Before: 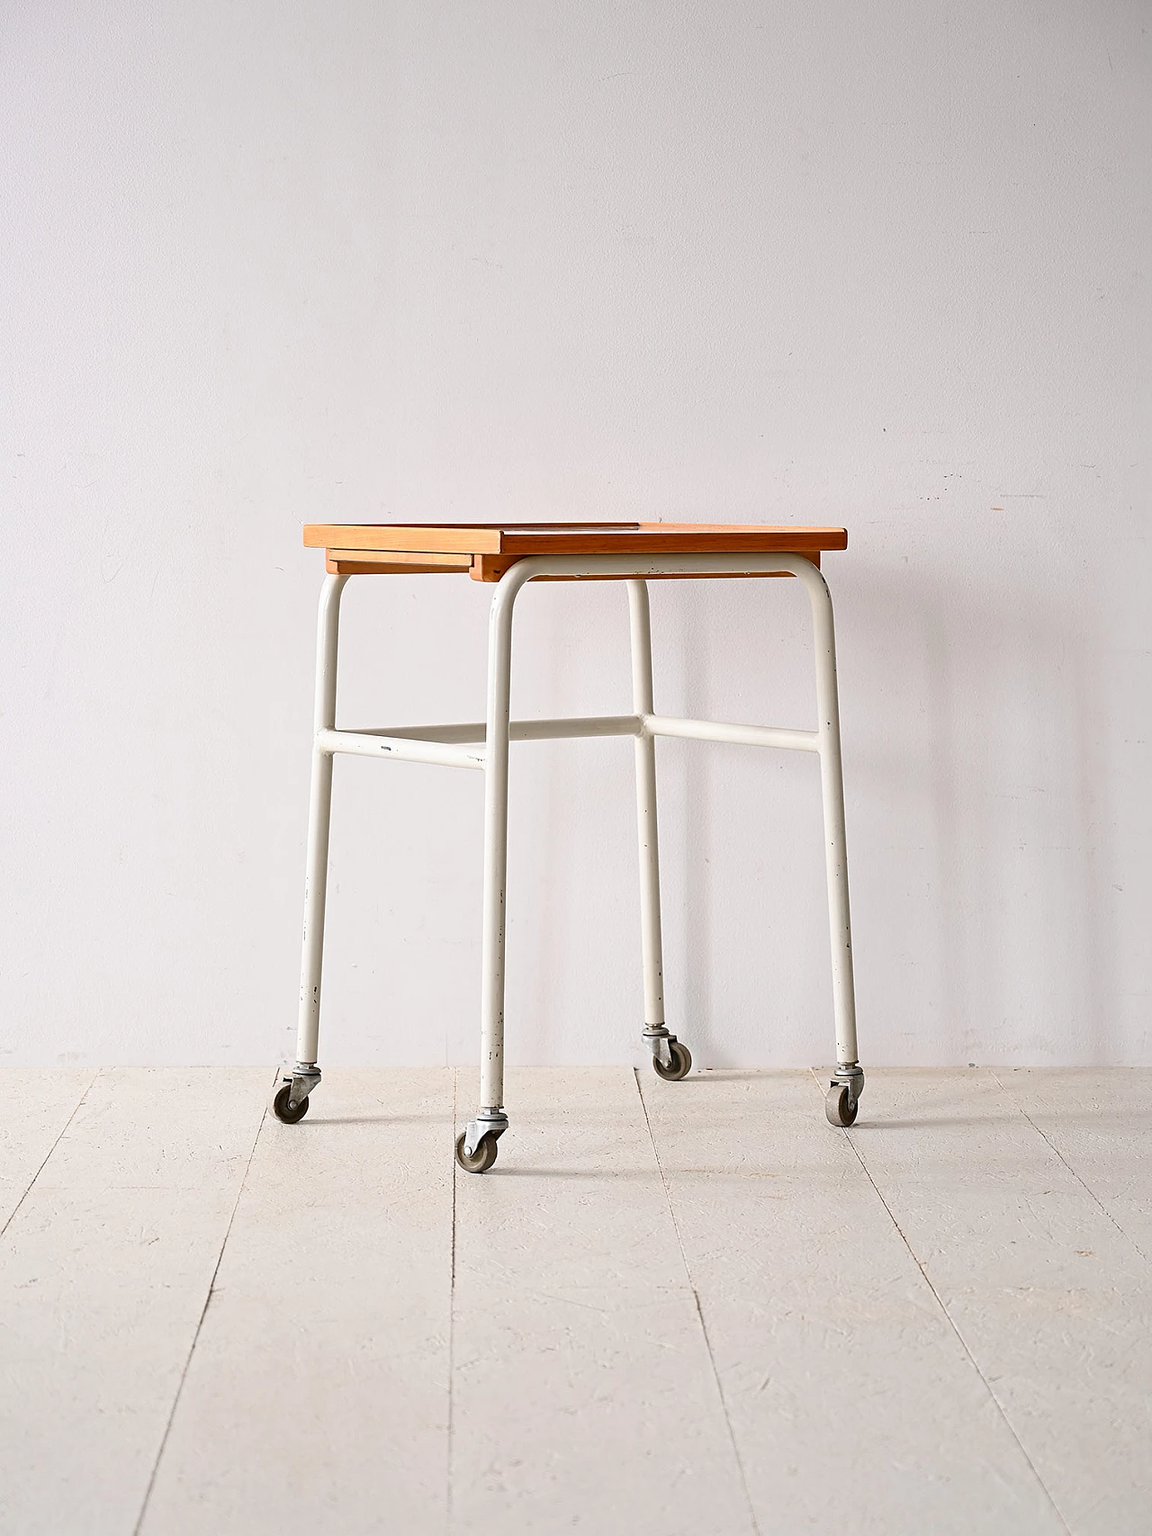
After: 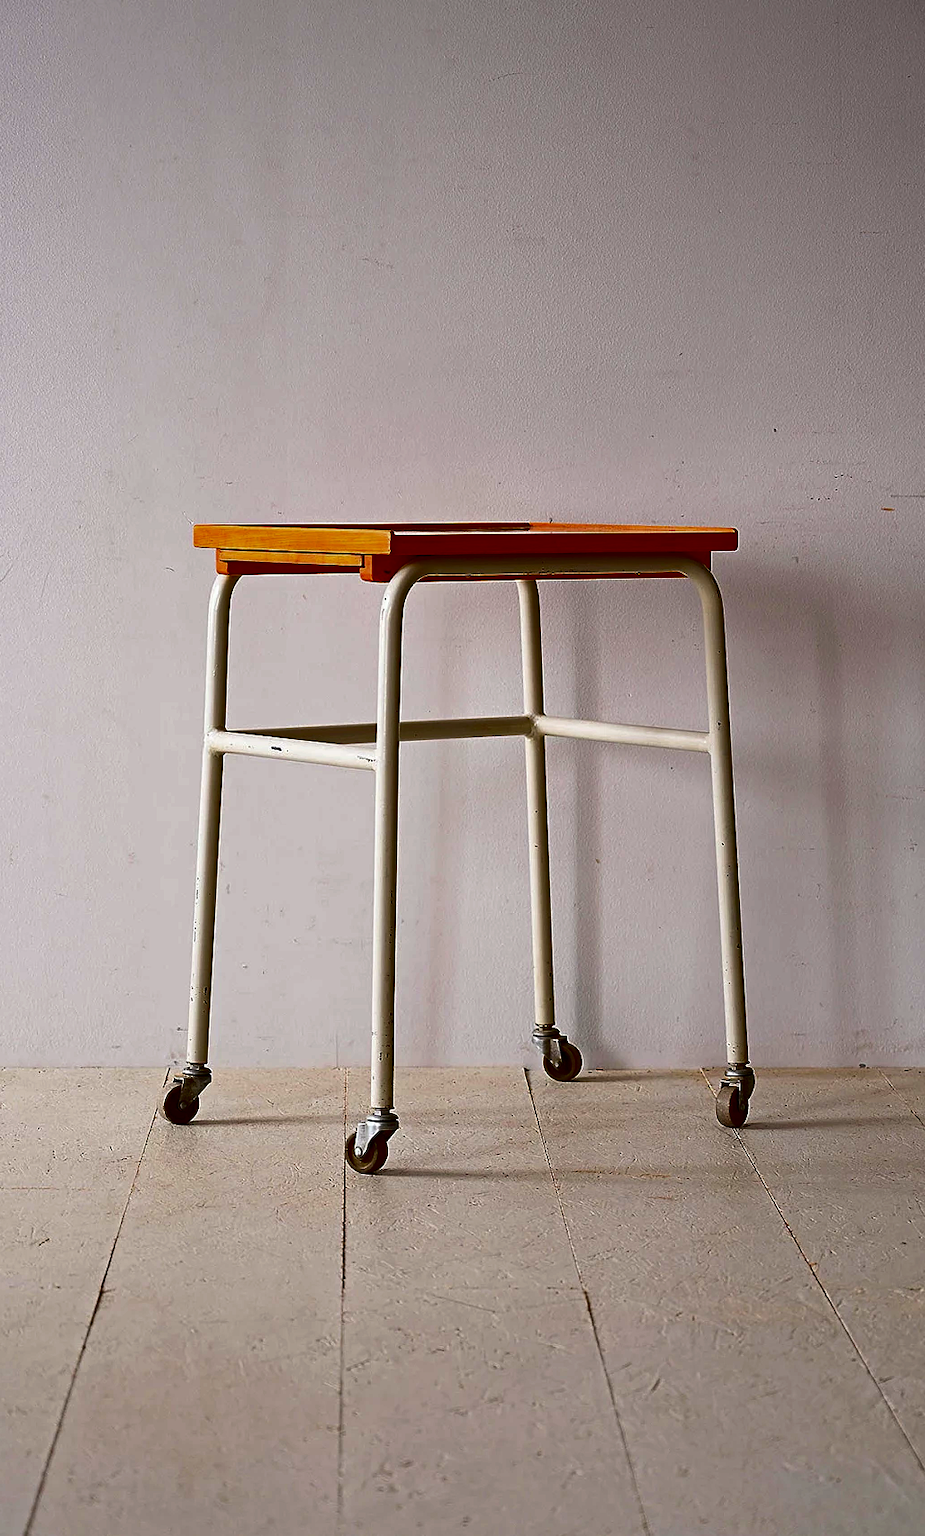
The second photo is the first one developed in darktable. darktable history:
crop and rotate: left 9.563%, right 10.122%
contrast brightness saturation: brightness -0.983, saturation 0.984
